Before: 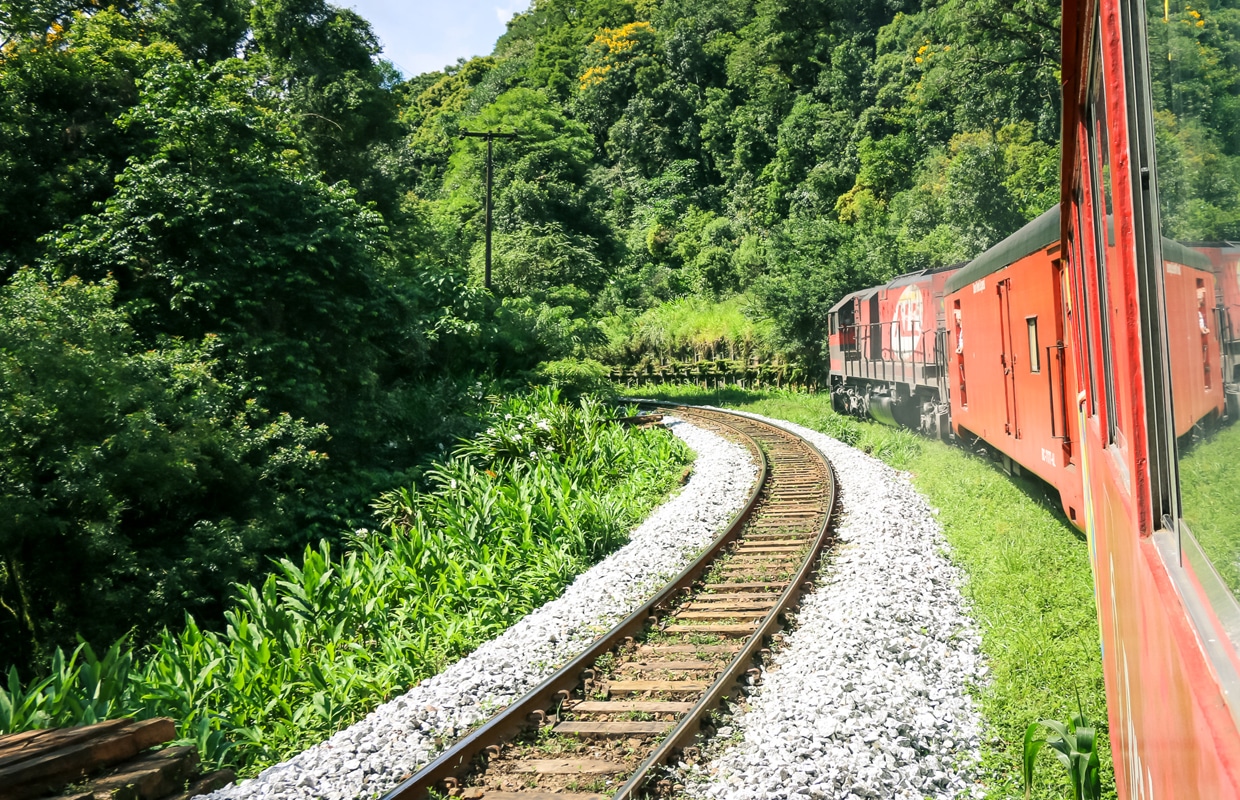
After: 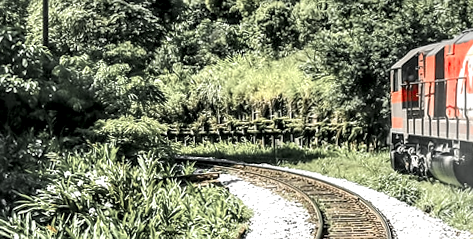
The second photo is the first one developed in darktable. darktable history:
crop: left 31.751%, top 32.172%, right 27.8%, bottom 35.83%
rotate and perspective: rotation 0.062°, lens shift (vertical) 0.115, lens shift (horizontal) -0.133, crop left 0.047, crop right 0.94, crop top 0.061, crop bottom 0.94
sharpen: radius 1
color zones: curves: ch1 [(0, 0.831) (0.08, 0.771) (0.157, 0.268) (0.241, 0.207) (0.562, -0.005) (0.714, -0.013) (0.876, 0.01) (1, 0.831)]
color balance rgb: linear chroma grading › global chroma 15%, perceptual saturation grading › global saturation 30%
local contrast: highlights 65%, shadows 54%, detail 169%, midtone range 0.514
